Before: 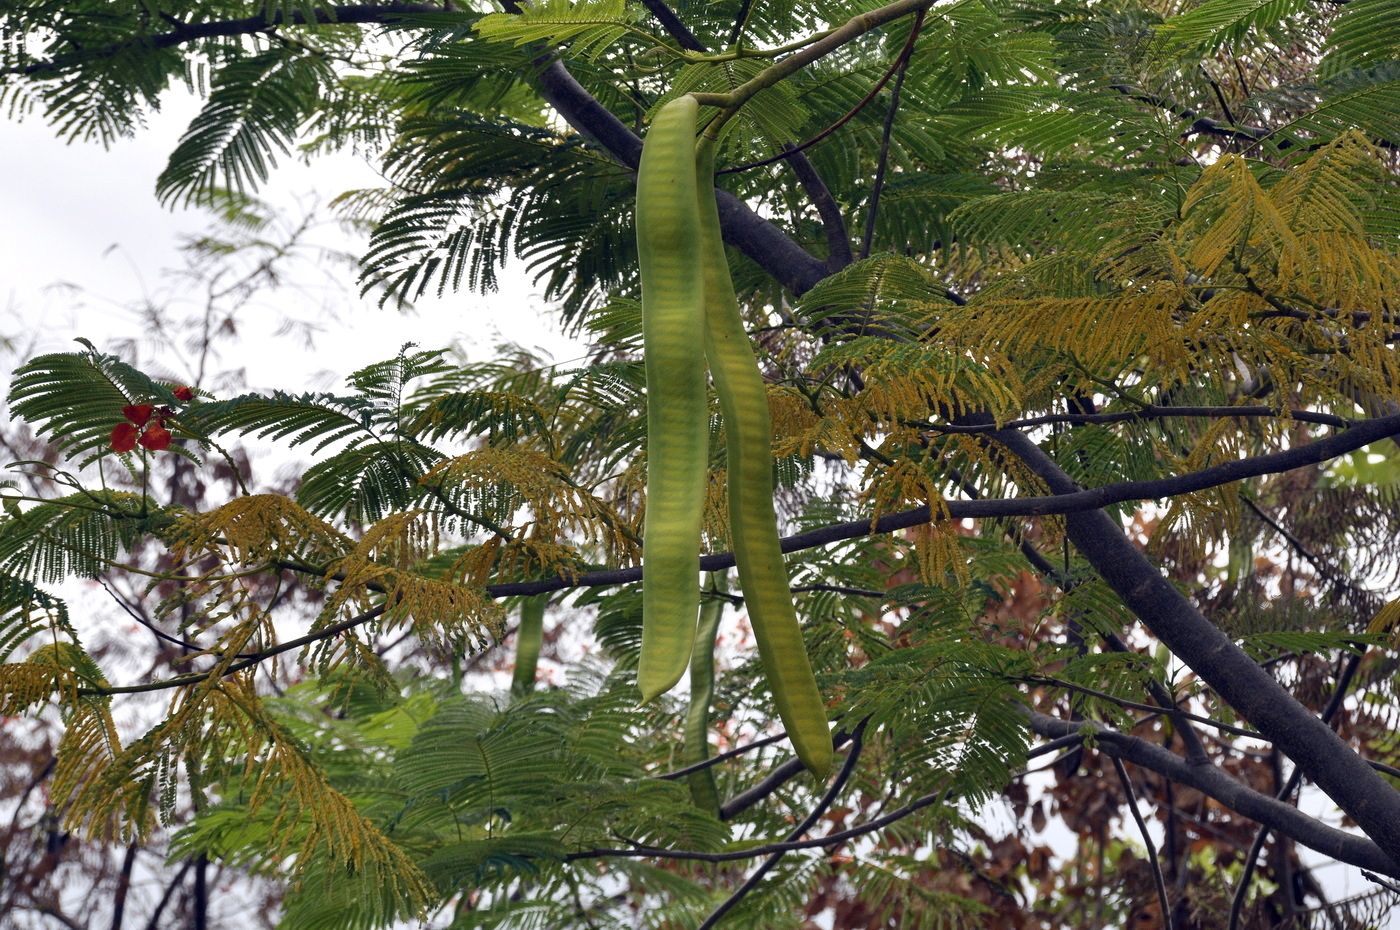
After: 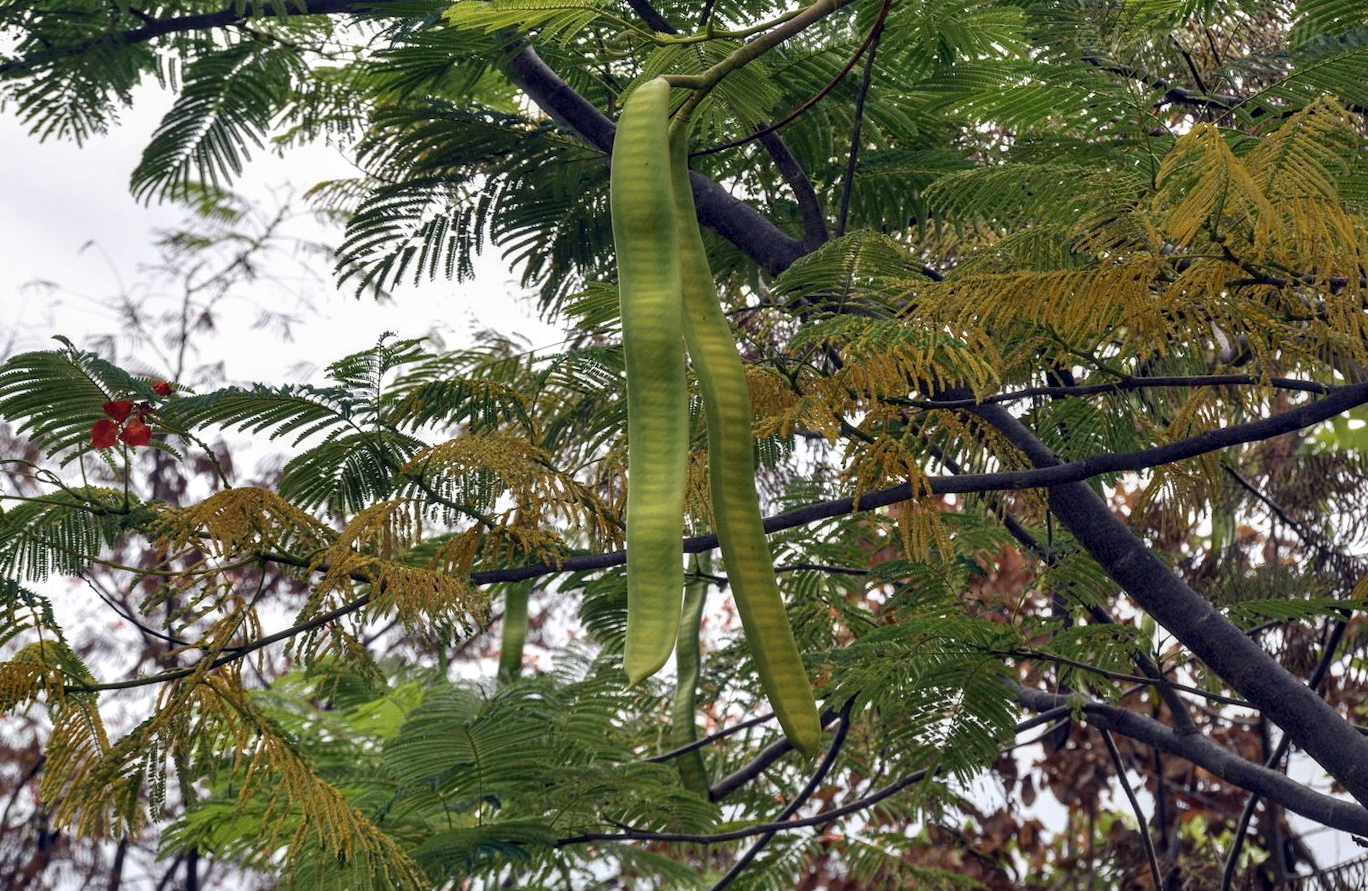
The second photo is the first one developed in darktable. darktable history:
crop and rotate: left 0.614%, top 0.179%, bottom 0.309%
rotate and perspective: rotation -1.42°, crop left 0.016, crop right 0.984, crop top 0.035, crop bottom 0.965
local contrast: on, module defaults
